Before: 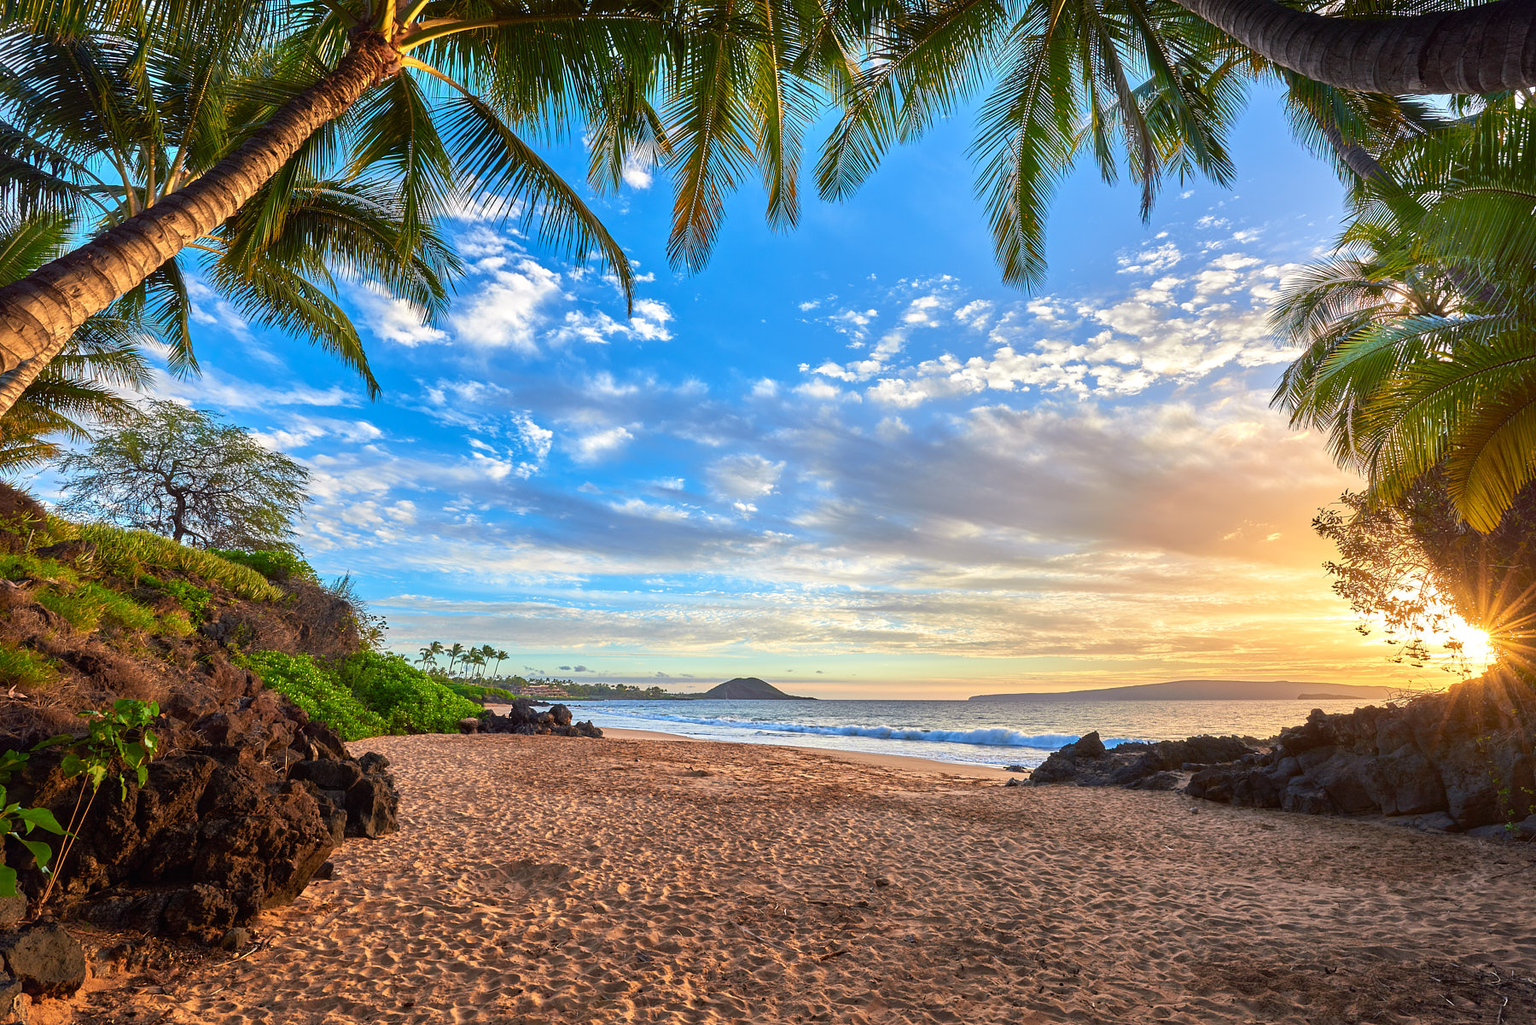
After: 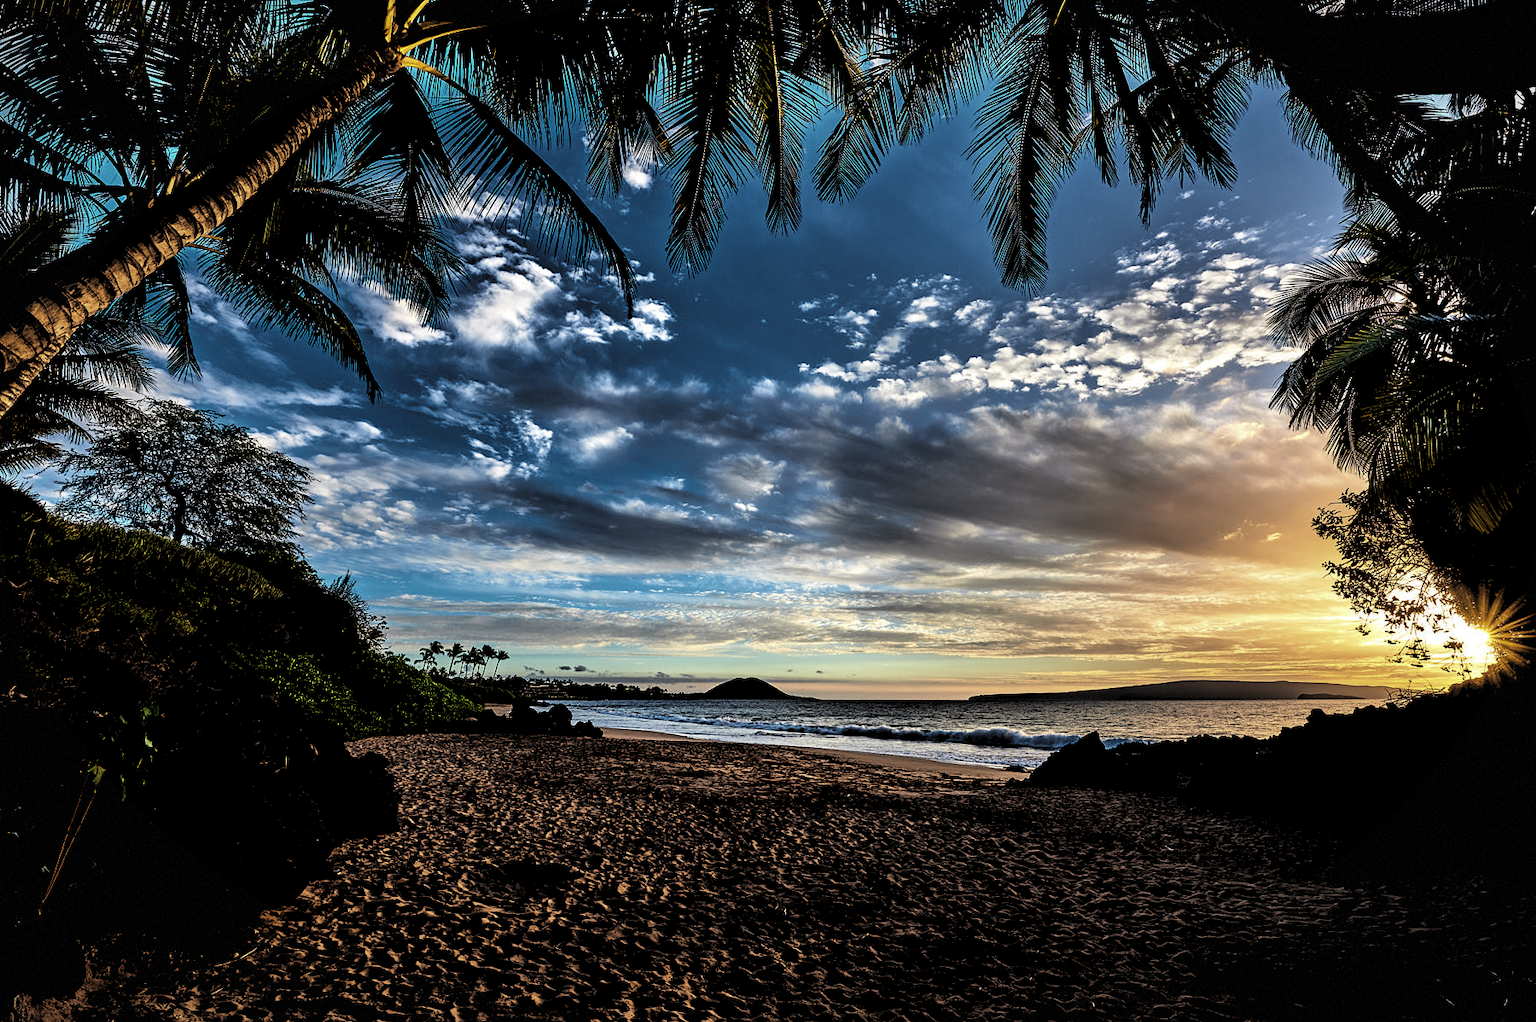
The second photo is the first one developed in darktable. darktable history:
contrast brightness saturation: contrast 0.1, brightness 0.03, saturation 0.09
crop: top 0.05%, bottom 0.098%
levels: levels [0.514, 0.759, 1]
vignetting: fall-off start 100%, brightness -0.406, saturation -0.3, width/height ratio 1.324, dithering 8-bit output, unbound false
